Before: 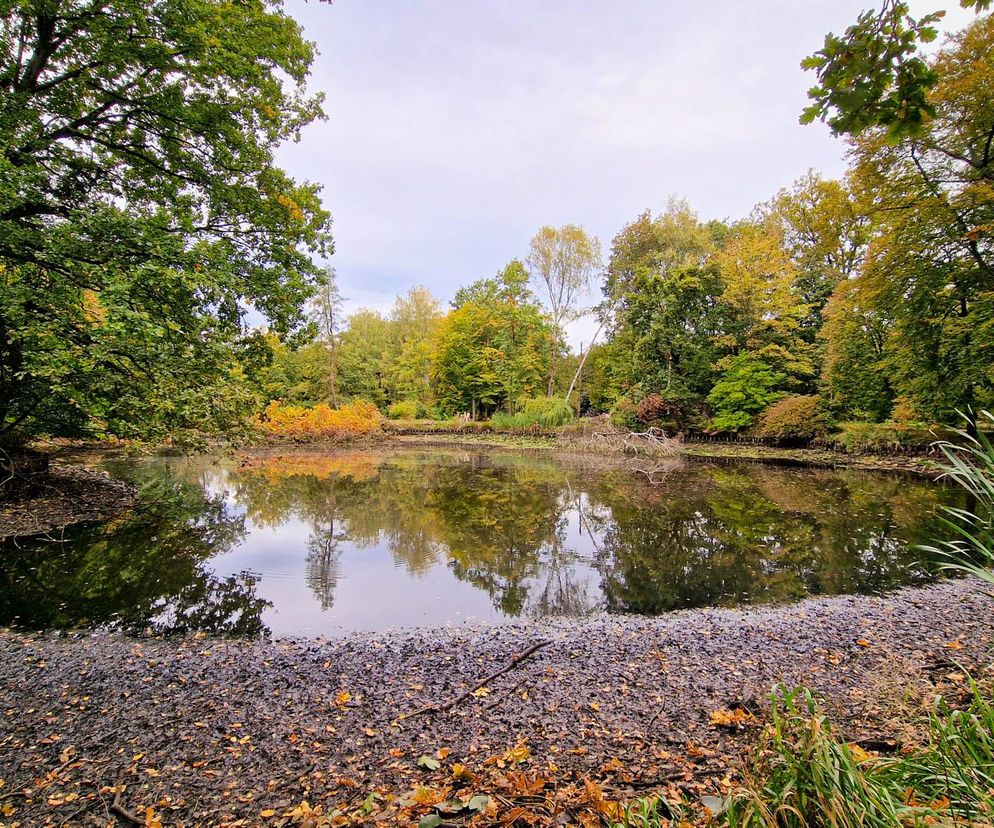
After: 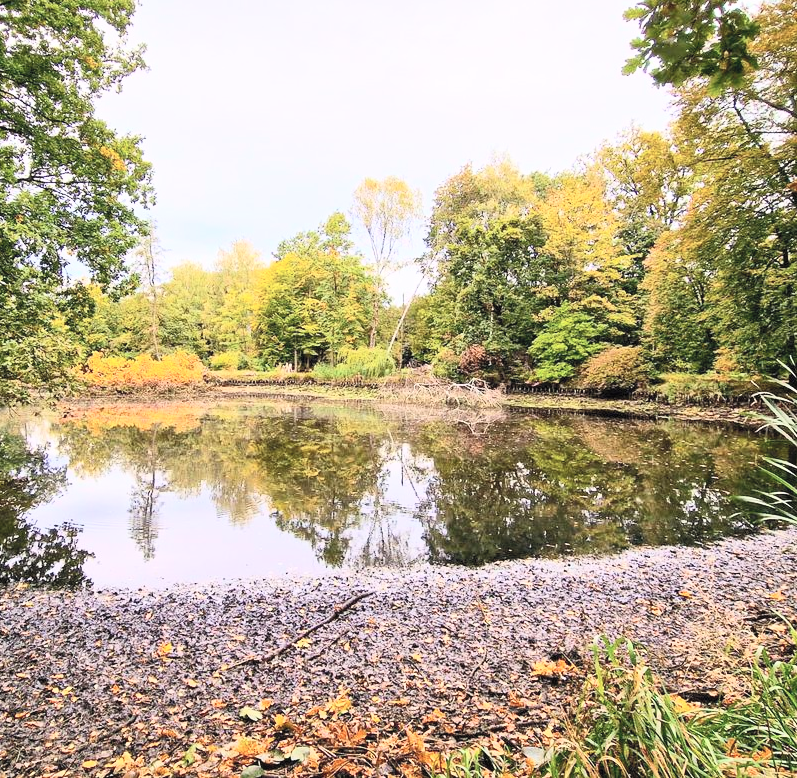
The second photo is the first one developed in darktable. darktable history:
contrast brightness saturation: contrast 0.381, brightness 0.535
crop and rotate: left 18.074%, top 5.991%, right 1.72%
